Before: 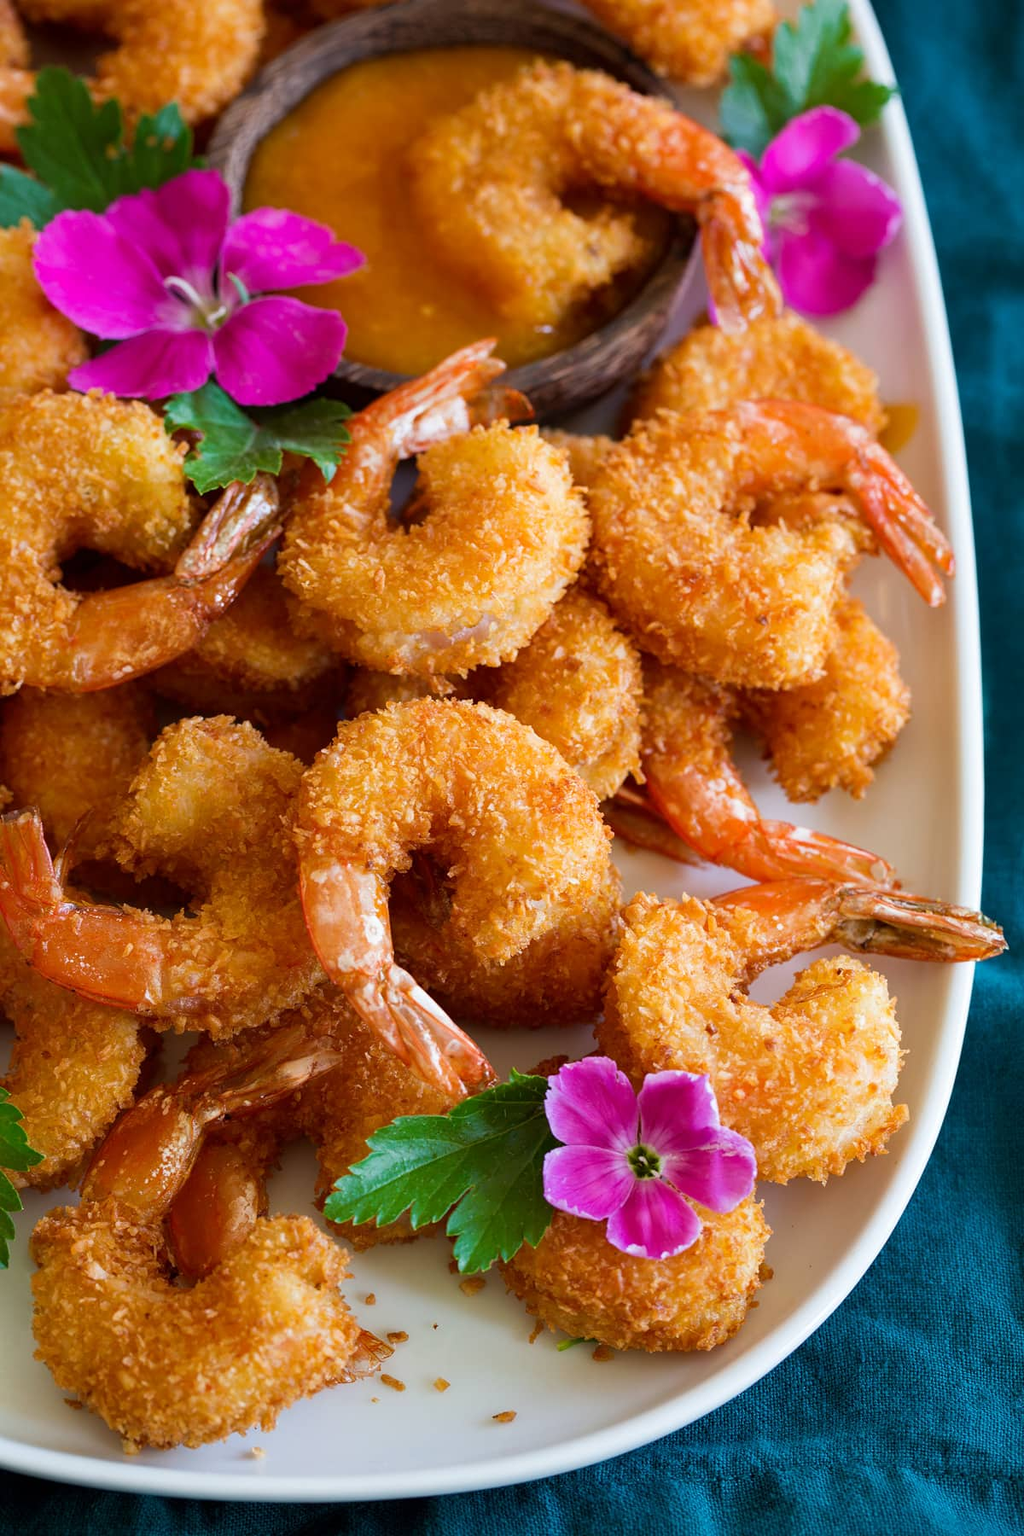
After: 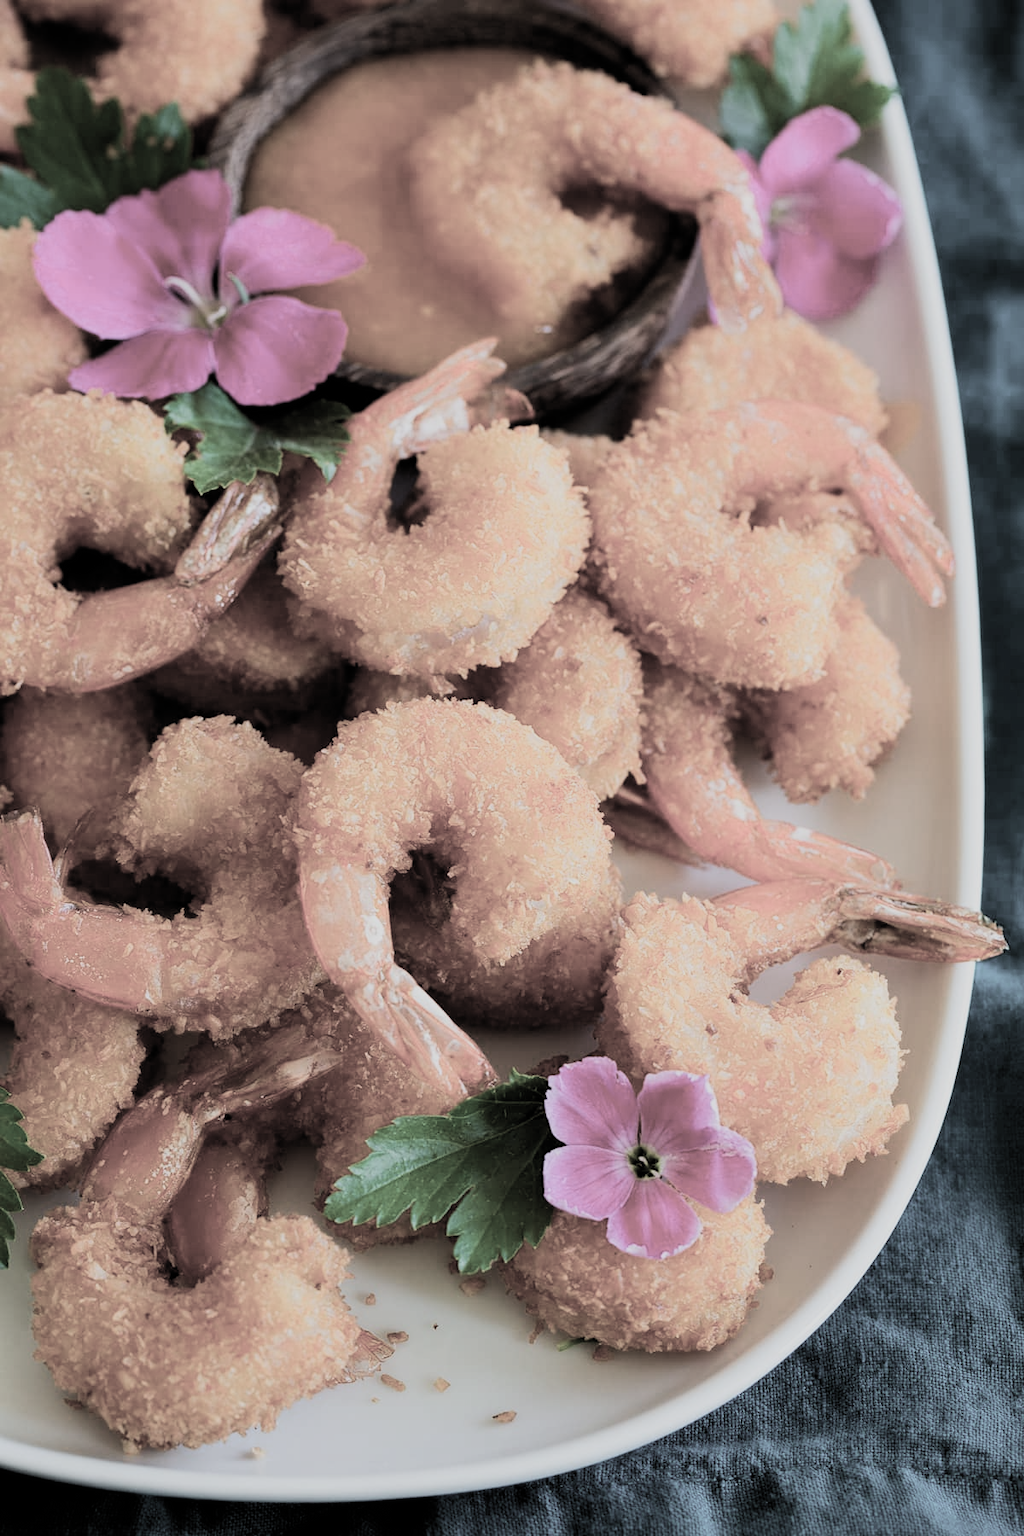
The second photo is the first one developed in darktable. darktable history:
filmic rgb: black relative exposure -5.07 EV, white relative exposure 4 EV, hardness 2.88, contrast 1.298, highlights saturation mix -28.75%, color science v5 (2021), contrast in shadows safe, contrast in highlights safe
